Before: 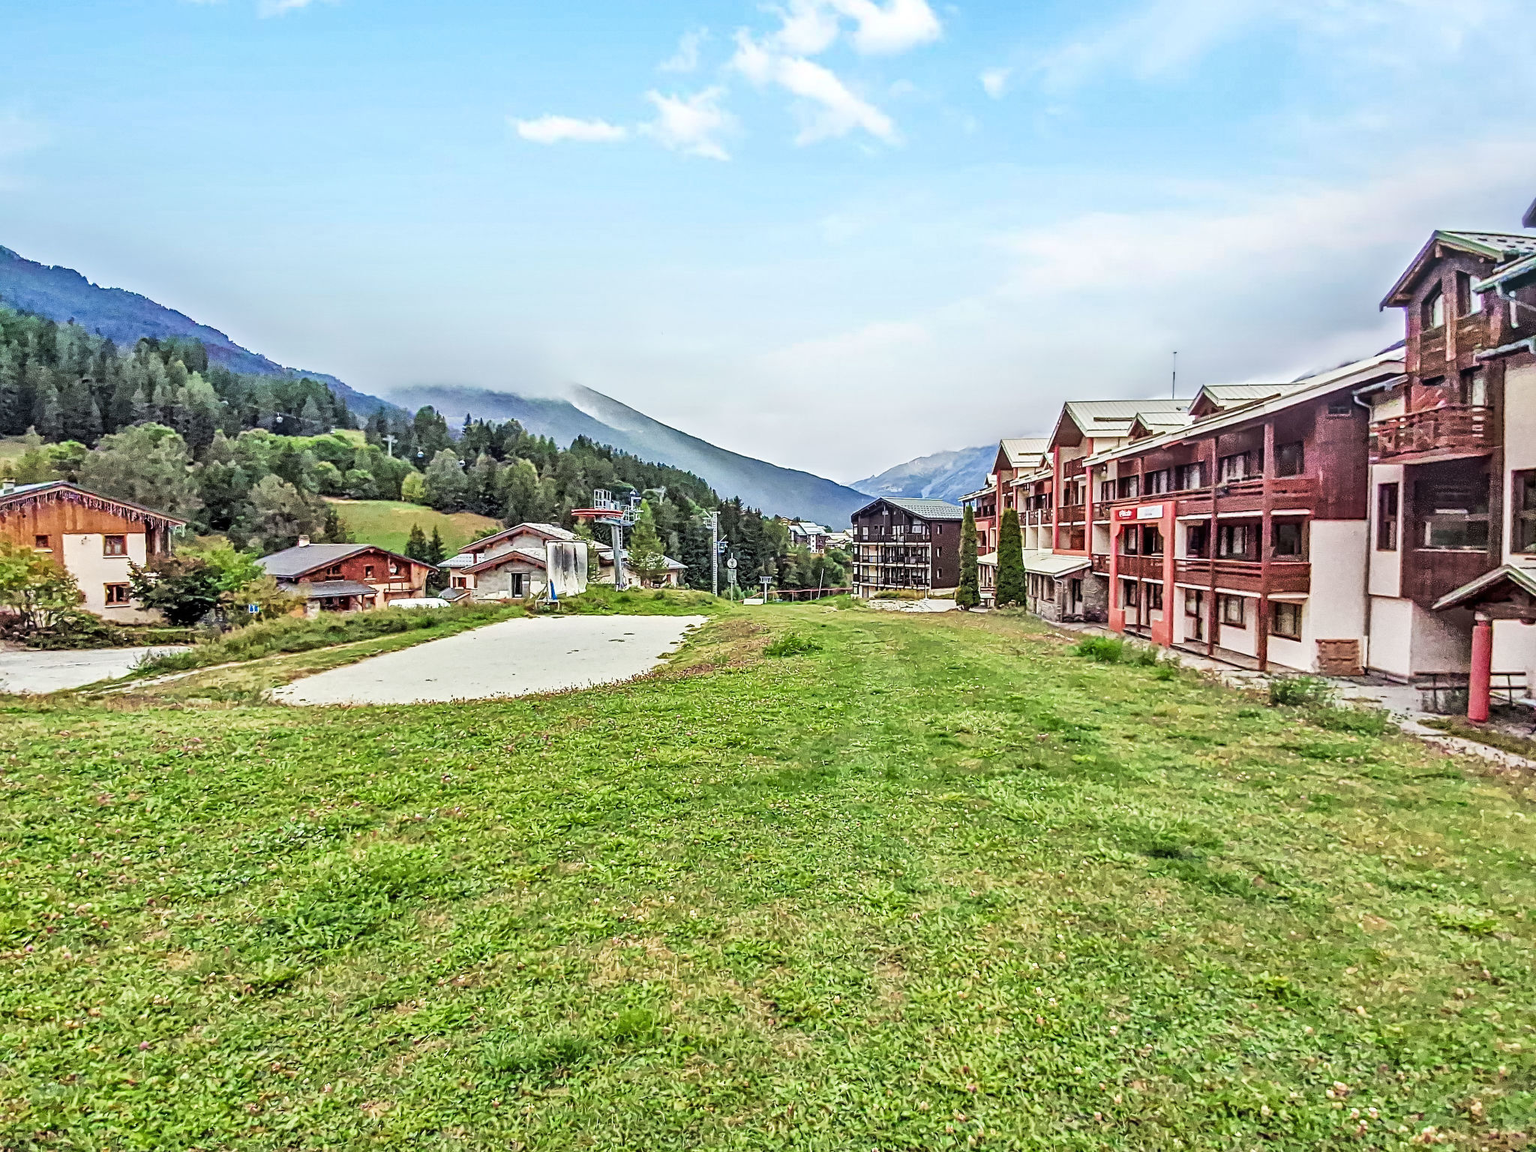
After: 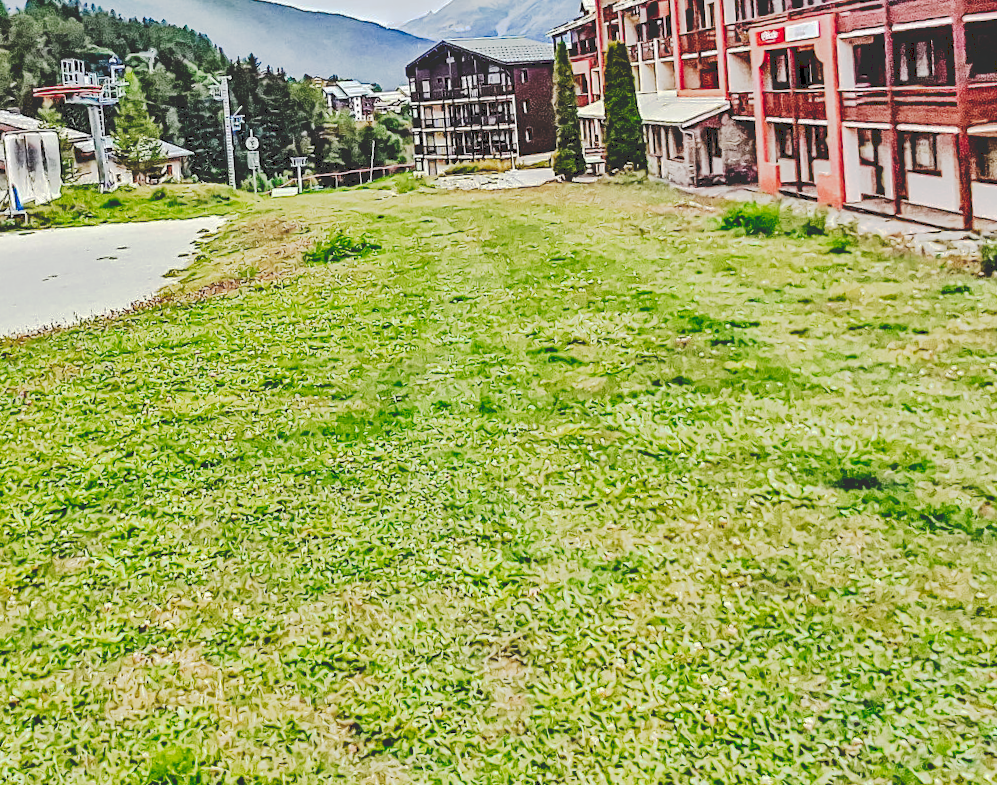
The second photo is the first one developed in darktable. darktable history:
tone curve: curves: ch0 [(0, 0) (0.003, 0.185) (0.011, 0.185) (0.025, 0.187) (0.044, 0.185) (0.069, 0.185) (0.1, 0.18) (0.136, 0.18) (0.177, 0.179) (0.224, 0.202) (0.277, 0.252) (0.335, 0.343) (0.399, 0.452) (0.468, 0.553) (0.543, 0.643) (0.623, 0.717) (0.709, 0.778) (0.801, 0.82) (0.898, 0.856) (1, 1)], preserve colors none
base curve: curves: ch0 [(0, 0) (0.989, 0.992)], preserve colors none
exposure: exposure 0.02 EV, compensate highlight preservation false
crop: left 34.479%, top 38.822%, right 13.718%, bottom 5.172%
rotate and perspective: rotation -4.57°, crop left 0.054, crop right 0.944, crop top 0.087, crop bottom 0.914
